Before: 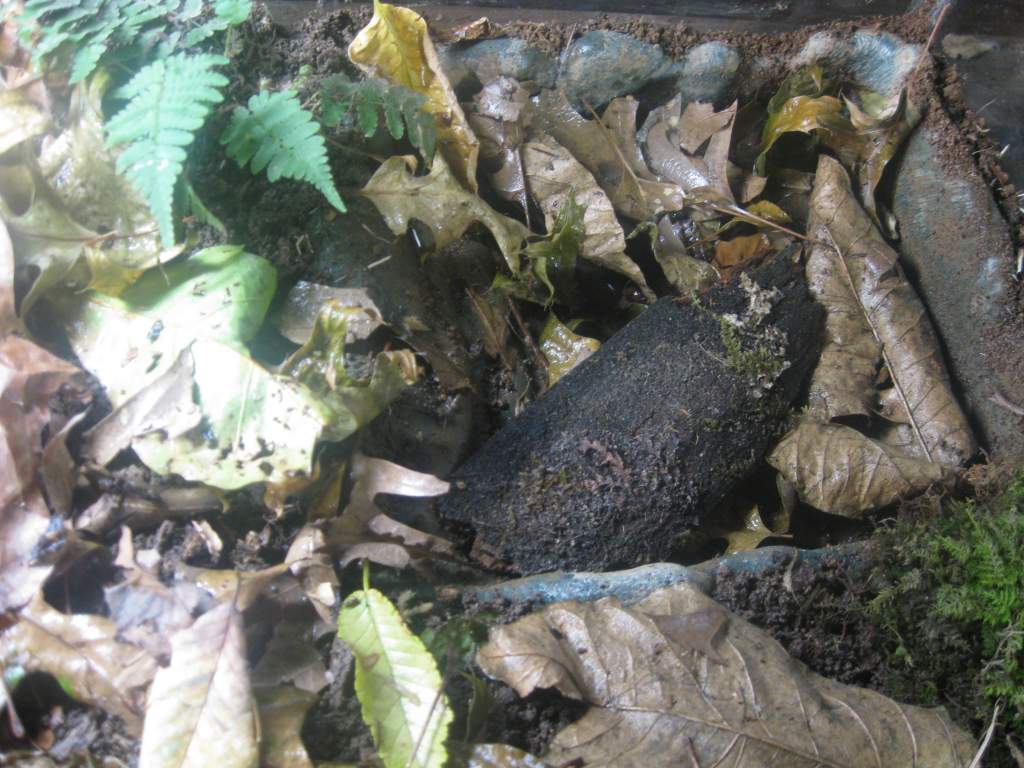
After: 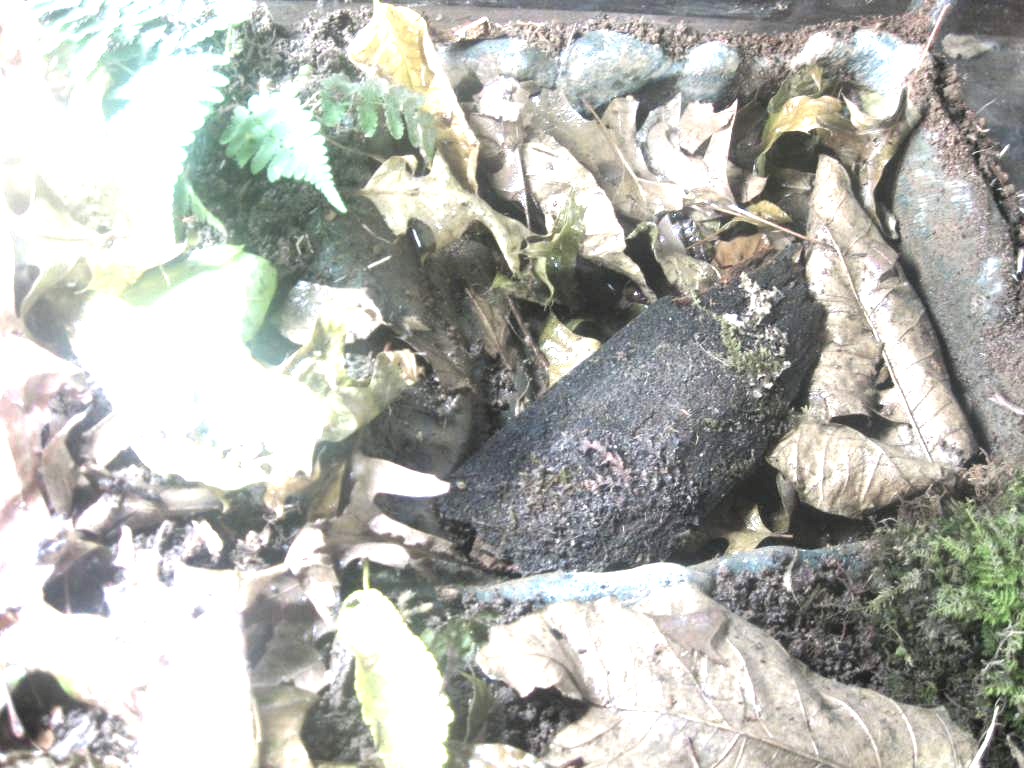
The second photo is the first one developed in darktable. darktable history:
tone equalizer: -7 EV 0.13 EV, smoothing diameter 25%, edges refinement/feathering 10, preserve details guided filter
exposure: black level correction 0, exposure 1.9 EV, compensate highlight preservation false
color zones: curves: ch0 [(0, 0.559) (0.153, 0.551) (0.229, 0.5) (0.429, 0.5) (0.571, 0.5) (0.714, 0.5) (0.857, 0.5) (1, 0.559)]; ch1 [(0, 0.417) (0.112, 0.336) (0.213, 0.26) (0.429, 0.34) (0.571, 0.35) (0.683, 0.331) (0.857, 0.344) (1, 0.417)]
